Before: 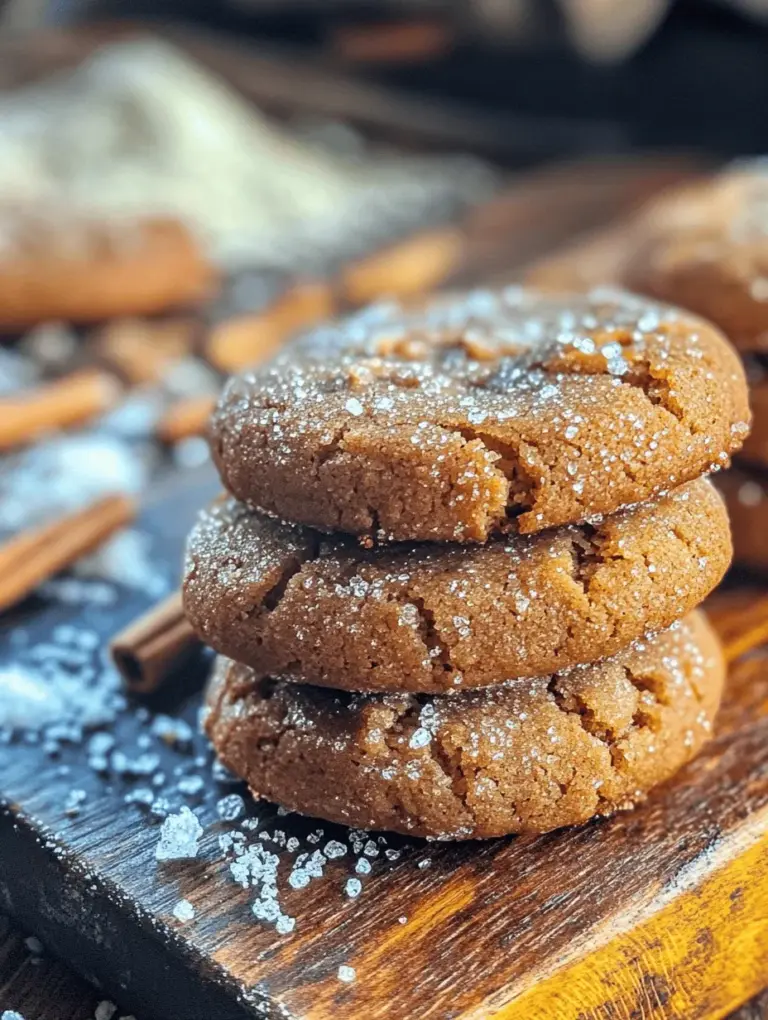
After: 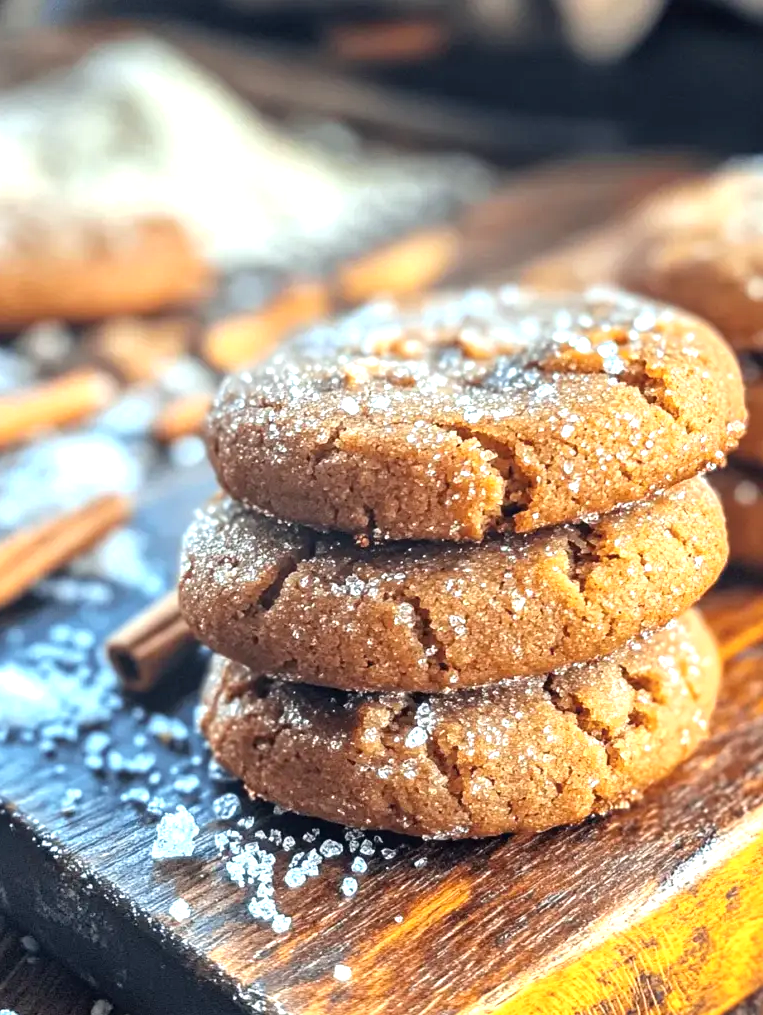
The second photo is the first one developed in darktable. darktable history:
crop and rotate: left 0.614%, top 0.179%, bottom 0.309%
exposure: exposure 0.785 EV, compensate highlight preservation false
